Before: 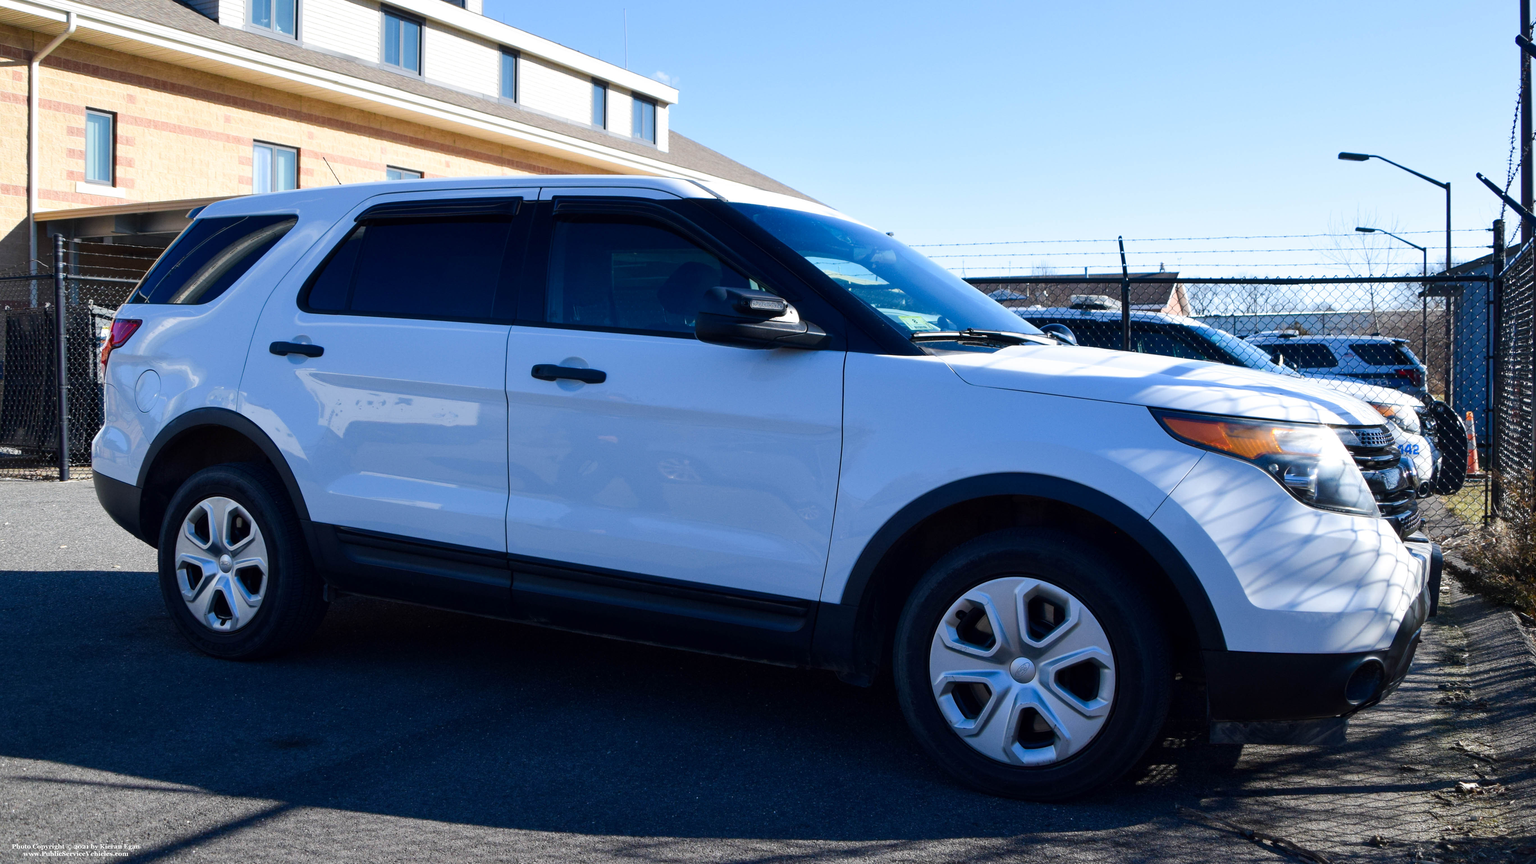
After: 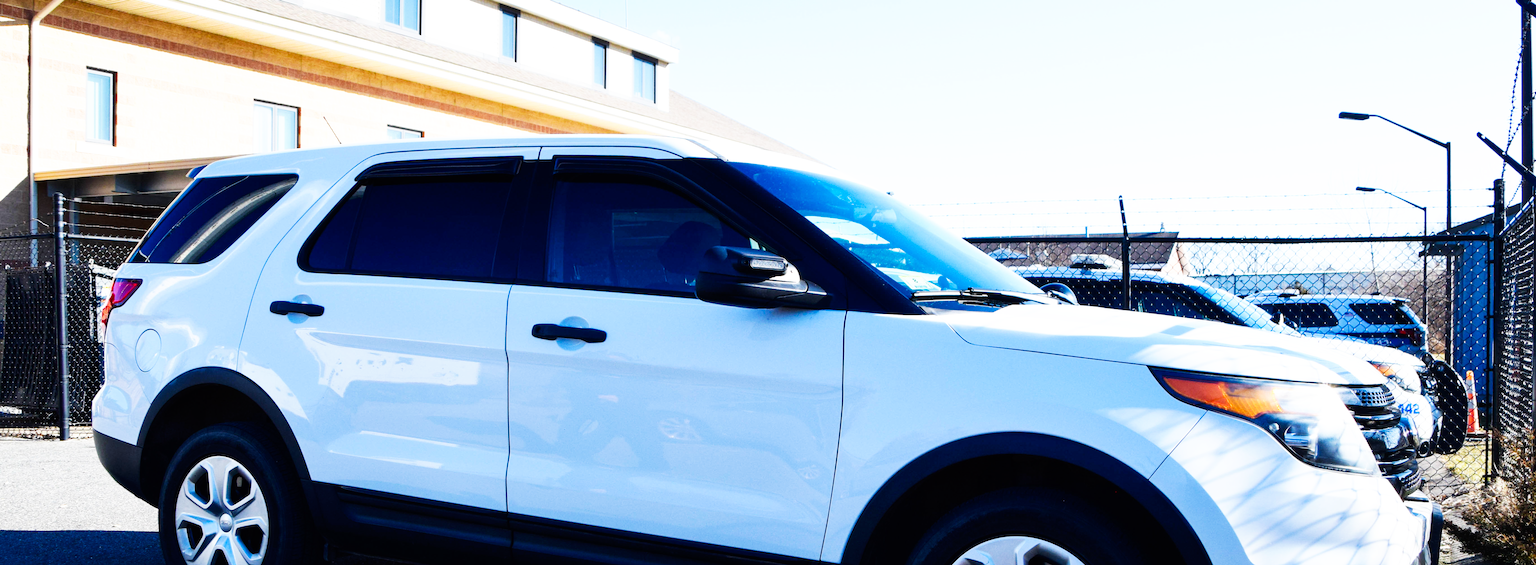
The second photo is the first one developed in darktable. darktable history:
crop and rotate: top 4.763%, bottom 29.826%
contrast brightness saturation: contrast 0.053
base curve: curves: ch0 [(0, 0) (0.007, 0.004) (0.027, 0.03) (0.046, 0.07) (0.207, 0.54) (0.442, 0.872) (0.673, 0.972) (1, 1)], preserve colors none
